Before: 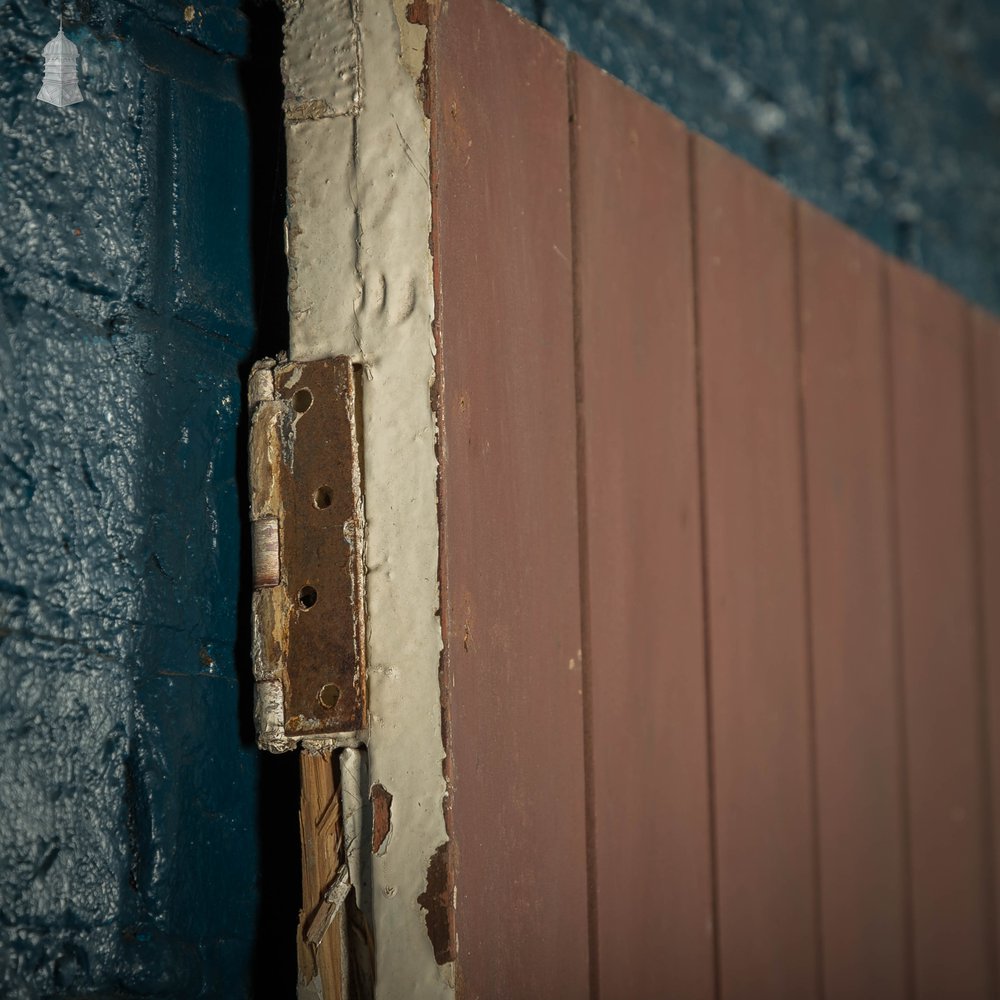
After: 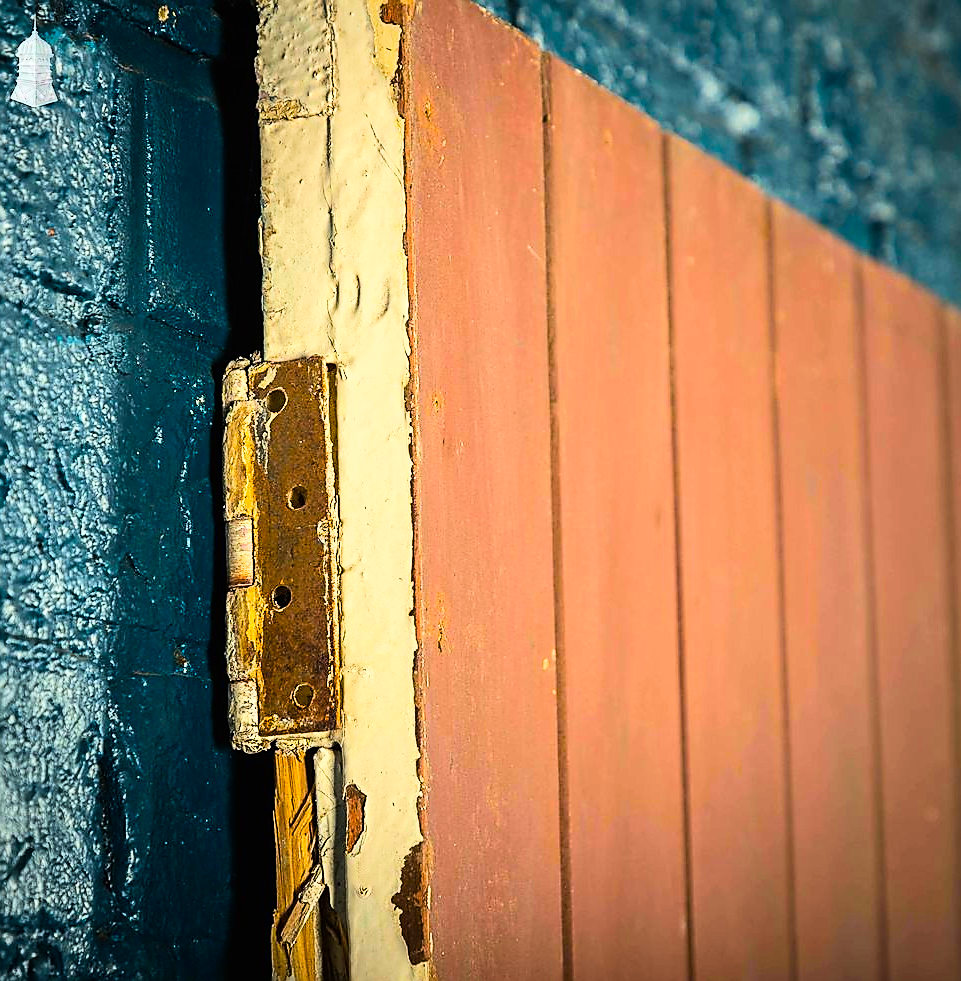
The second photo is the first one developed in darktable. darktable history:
sharpen: radius 1.384, amount 1.266, threshold 0.689
crop and rotate: left 2.613%, right 1.237%, bottom 1.898%
color balance rgb: linear chroma grading › global chroma 9.755%, perceptual saturation grading › global saturation 25.183%, perceptual brilliance grading › mid-tones 9.994%, perceptual brilliance grading › shadows 15.429%, global vibrance 40.203%
base curve: curves: ch0 [(0, 0) (0.007, 0.004) (0.027, 0.03) (0.046, 0.07) (0.207, 0.54) (0.442, 0.872) (0.673, 0.972) (1, 1)]
